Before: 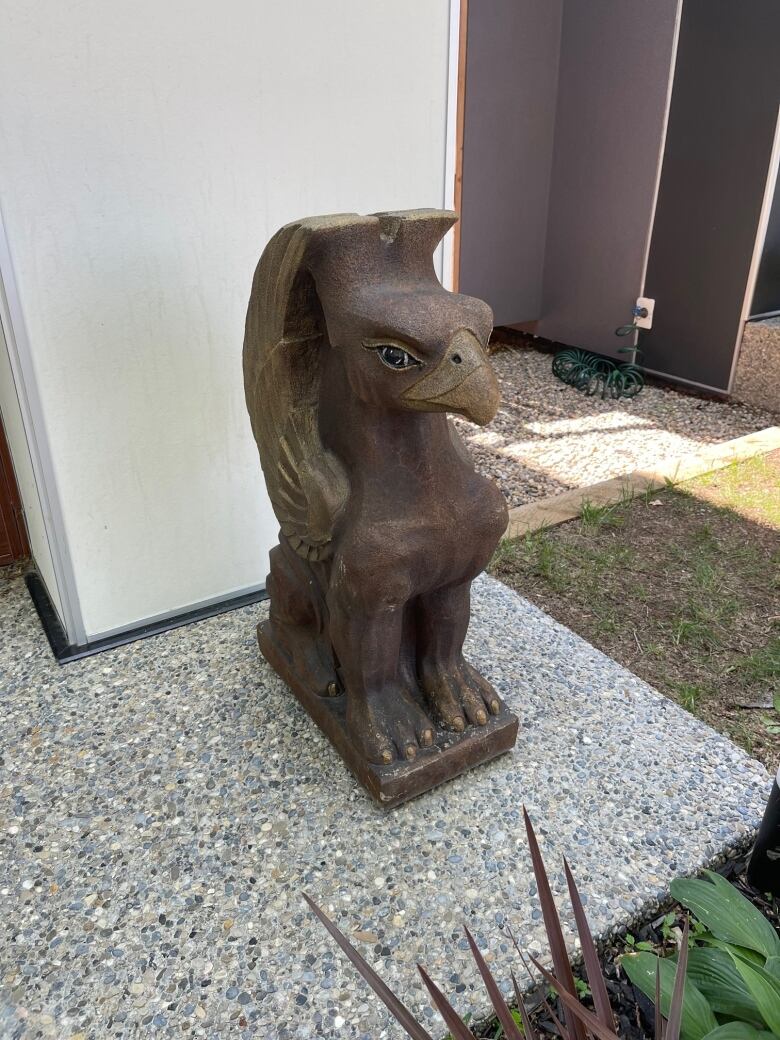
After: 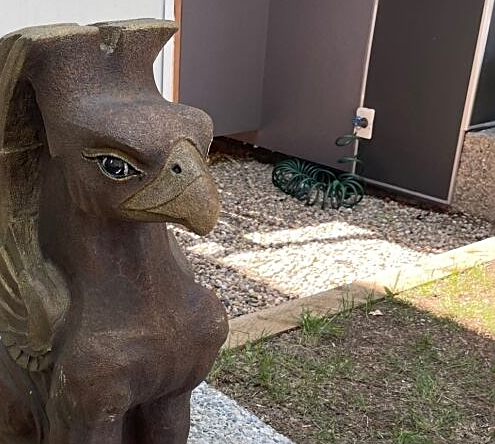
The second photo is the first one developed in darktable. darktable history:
crop: left 35.995%, top 18.3%, right 0.499%, bottom 38.919%
sharpen: on, module defaults
